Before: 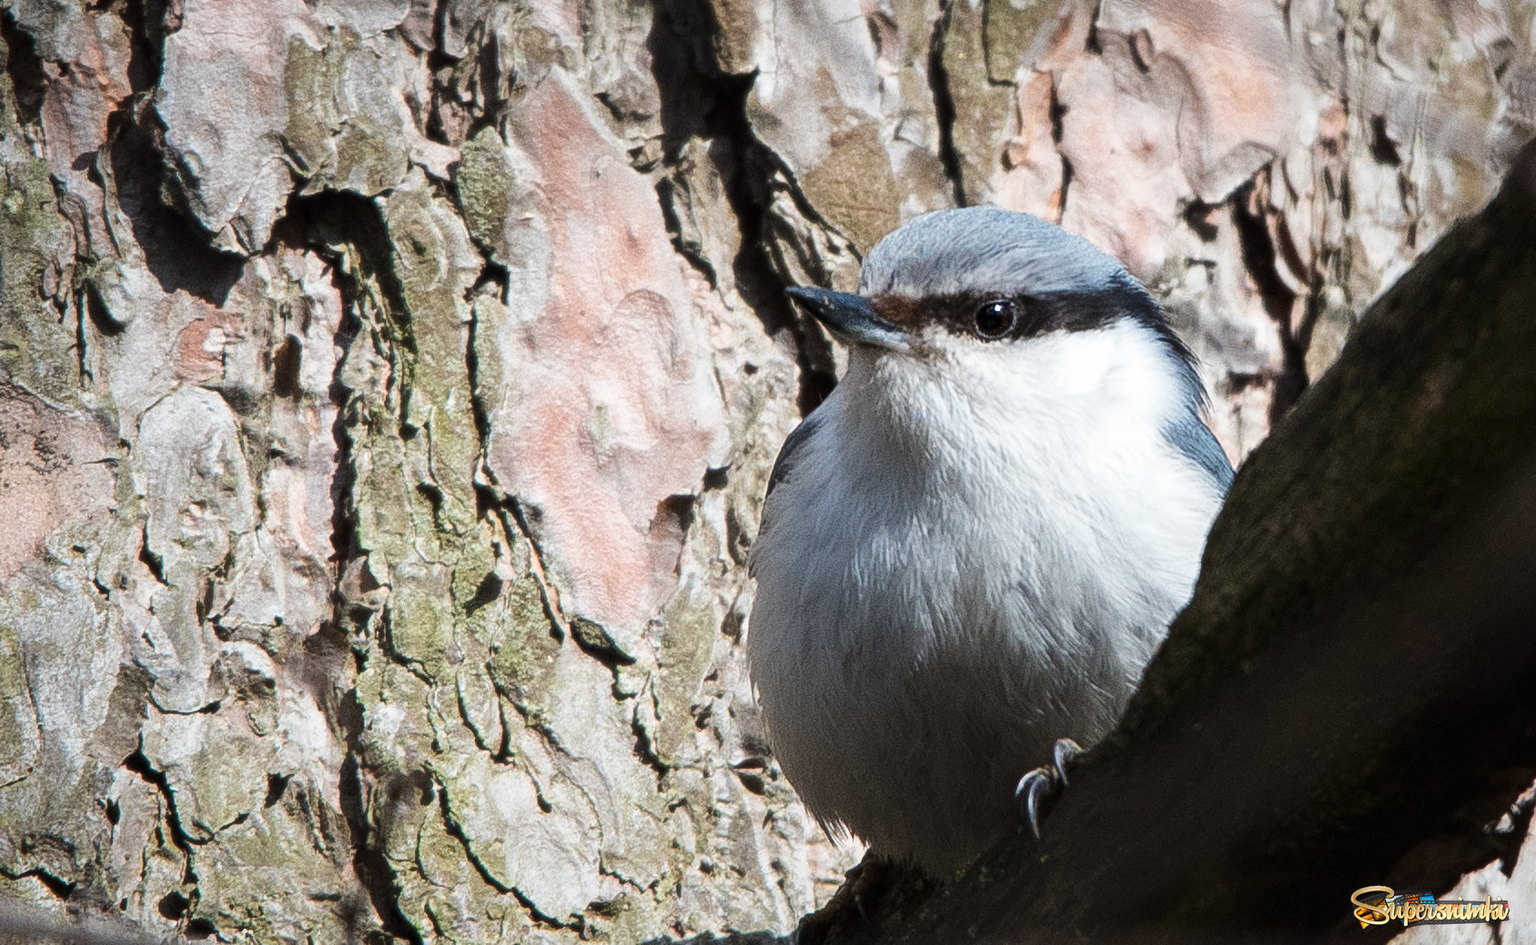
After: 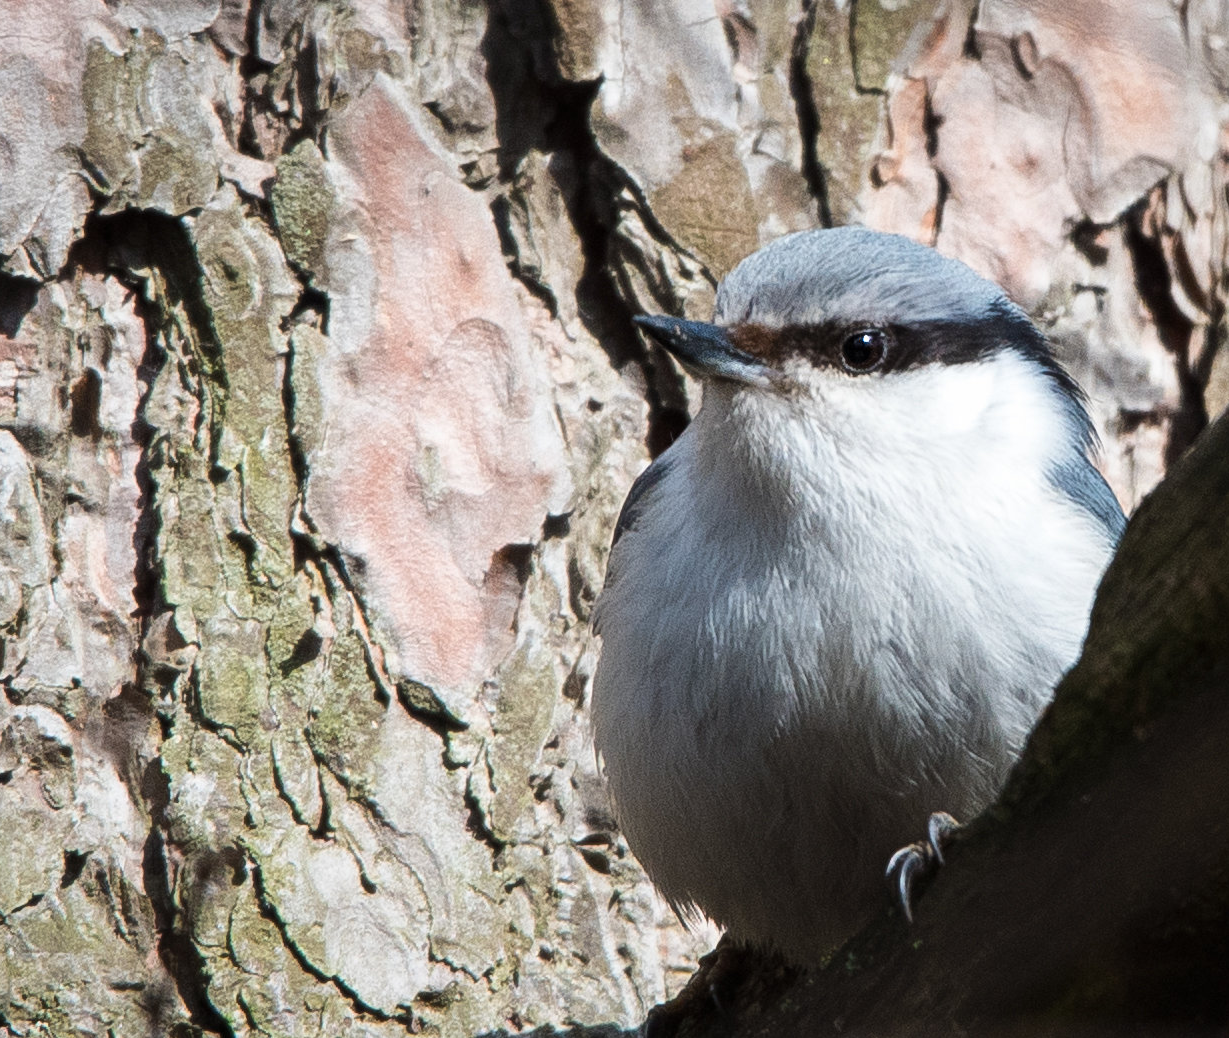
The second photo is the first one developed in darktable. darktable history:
crop: left 13.65%, top 0%, right 13.508%
